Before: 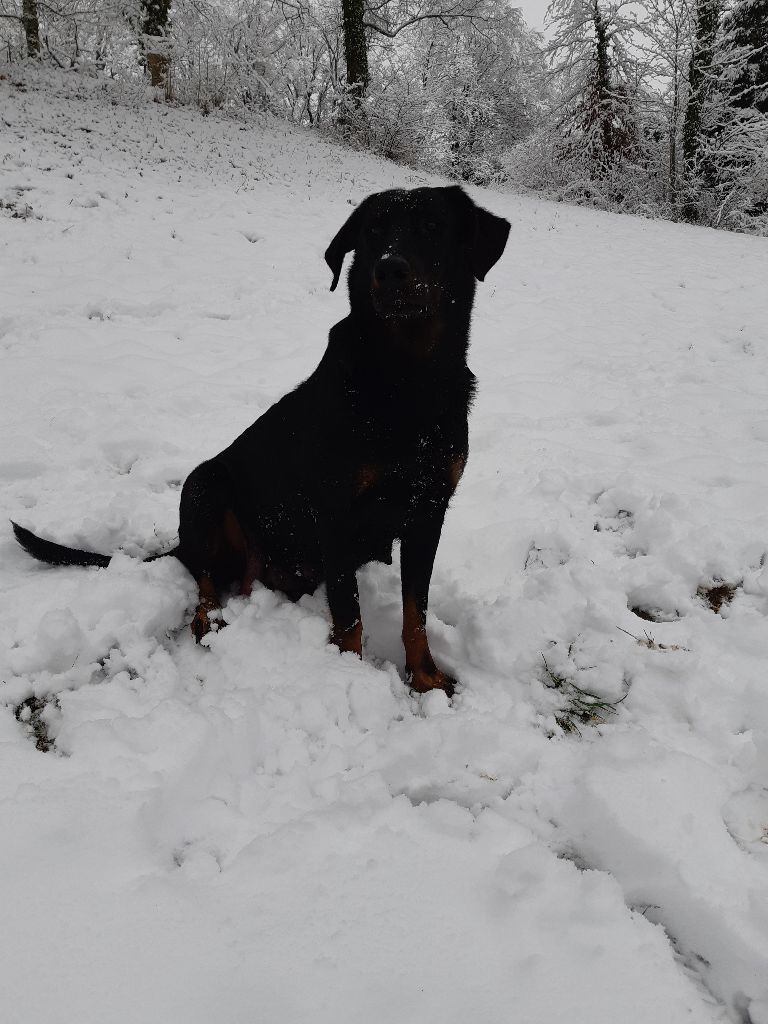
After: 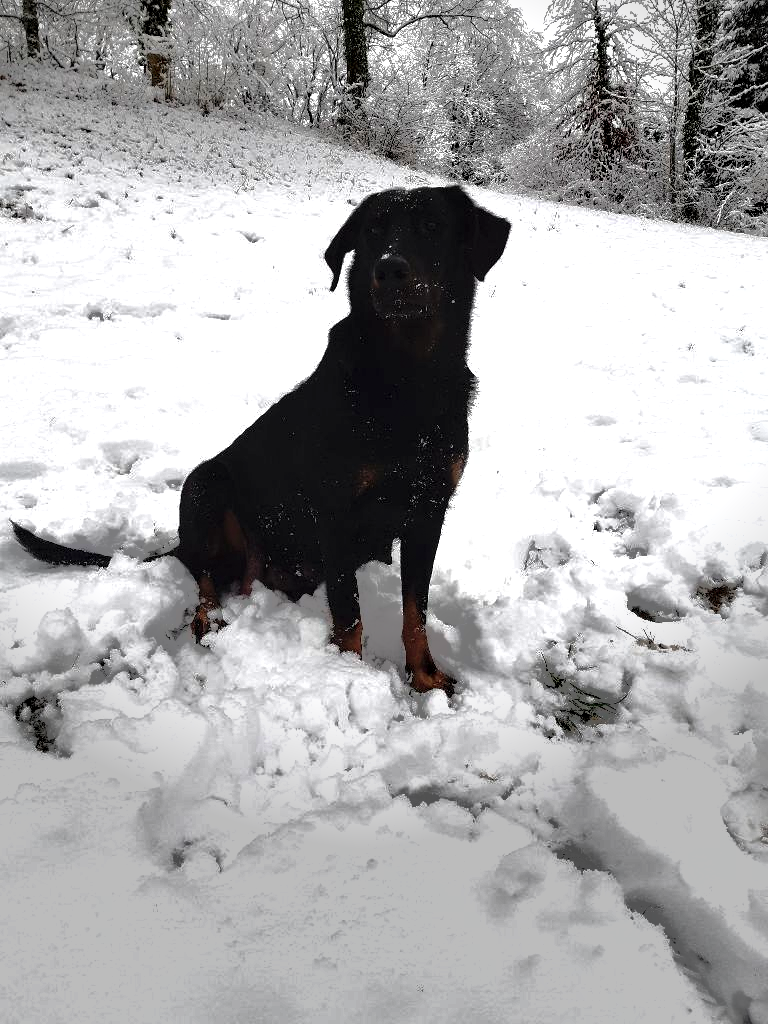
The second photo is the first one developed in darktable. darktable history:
contrast equalizer: octaves 7, y [[0.546, 0.552, 0.554, 0.554, 0.552, 0.546], [0.5 ×6], [0.5 ×6], [0 ×6], [0 ×6]]
shadows and highlights: shadows 40.29, highlights -59.8
vignetting: fall-off start 90.28%, fall-off radius 39.38%, center (-0.054, -0.353), width/height ratio 1.22, shape 1.3, unbound false
tone equalizer: -8 EV -0.407 EV, -7 EV -0.422 EV, -6 EV -0.304 EV, -5 EV -0.208 EV, -3 EV 0.25 EV, -2 EV 0.349 EV, -1 EV 0.372 EV, +0 EV 0.41 EV, edges refinement/feathering 500, mask exposure compensation -1.26 EV, preserve details no
exposure: black level correction 0, exposure 0.691 EV, compensate highlight preservation false
